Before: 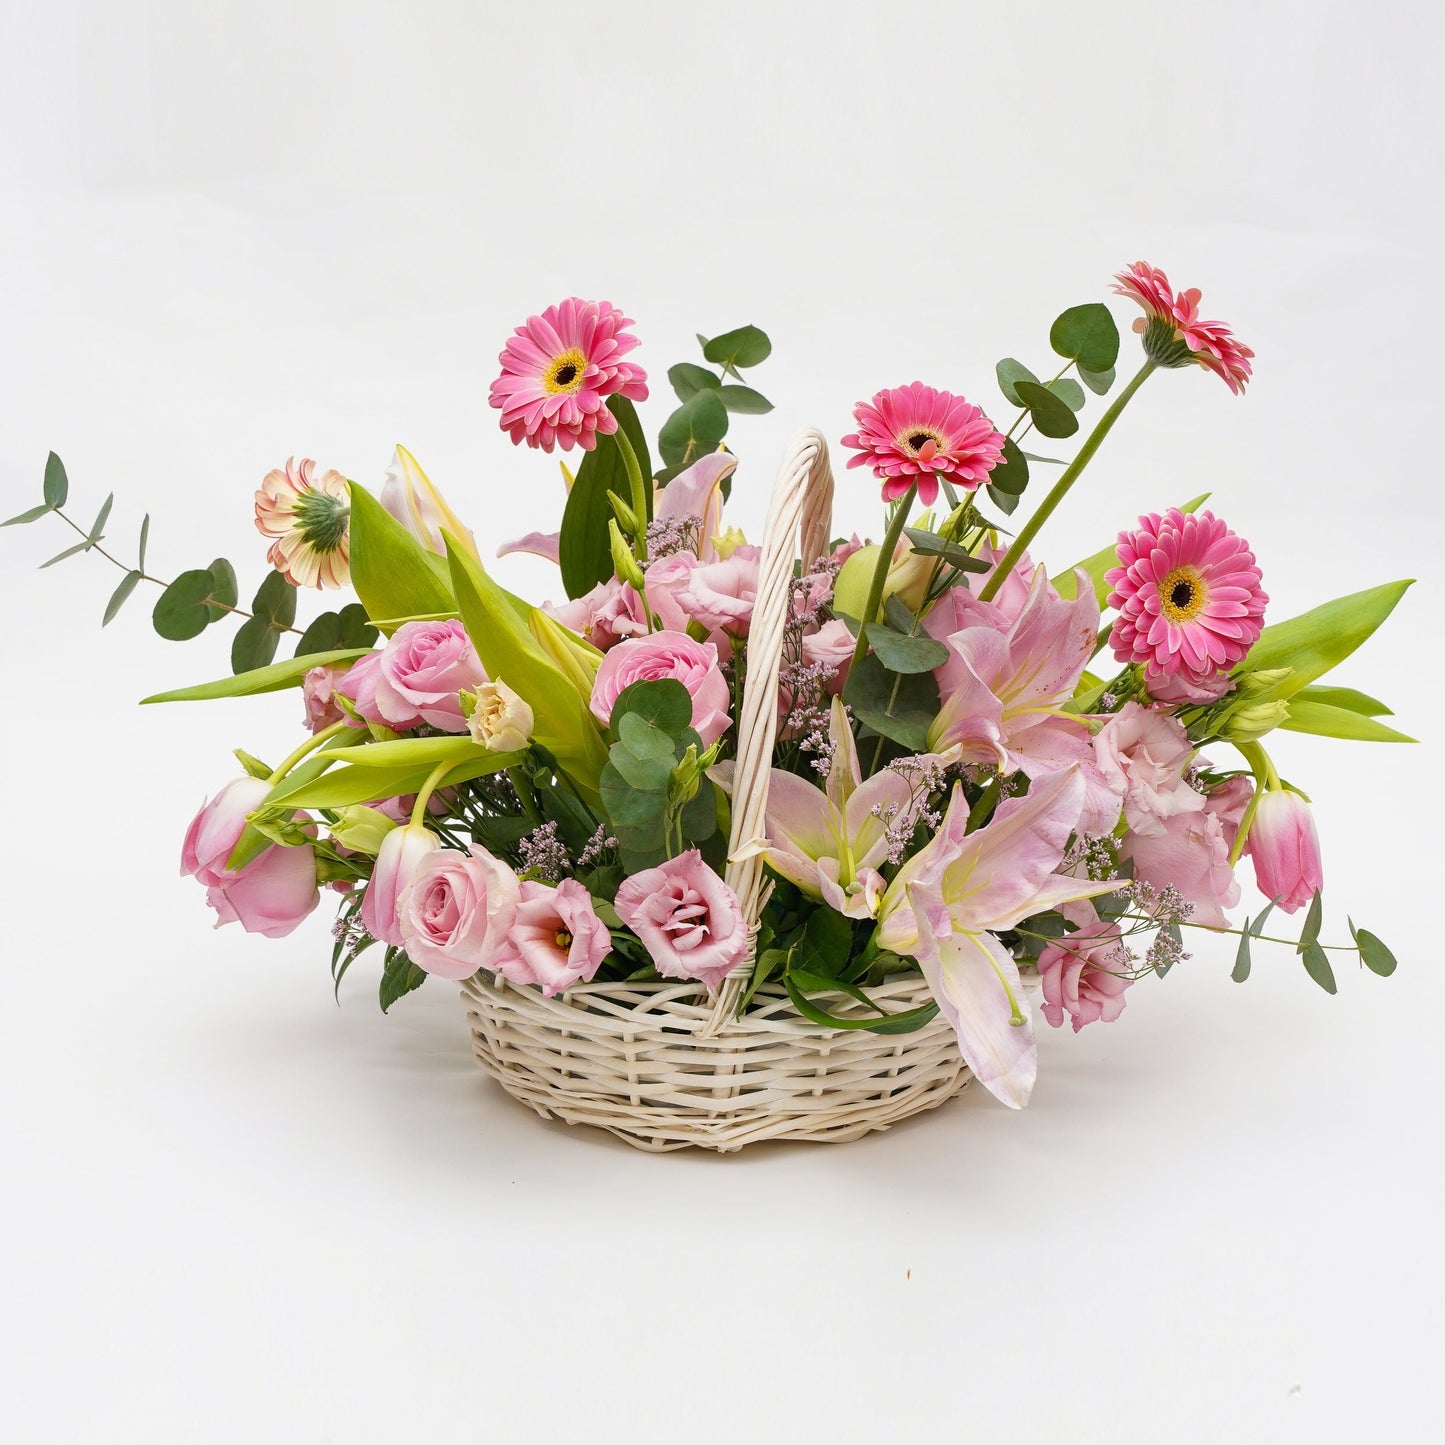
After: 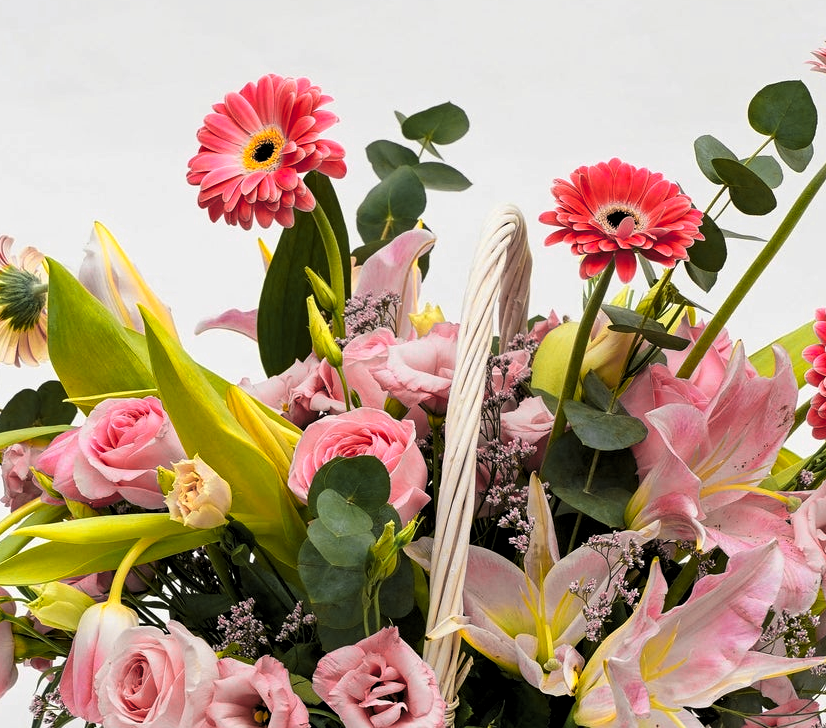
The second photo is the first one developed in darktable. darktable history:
levels: levels [0.116, 0.574, 1]
color zones: curves: ch0 [(0.257, 0.558) (0.75, 0.565)]; ch1 [(0.004, 0.857) (0.14, 0.416) (0.257, 0.695) (0.442, 0.032) (0.736, 0.266) (0.891, 0.741)]; ch2 [(0, 0.623) (0.112, 0.436) (0.271, 0.474) (0.516, 0.64) (0.743, 0.286)]
crop: left 20.932%, top 15.471%, right 21.848%, bottom 34.081%
